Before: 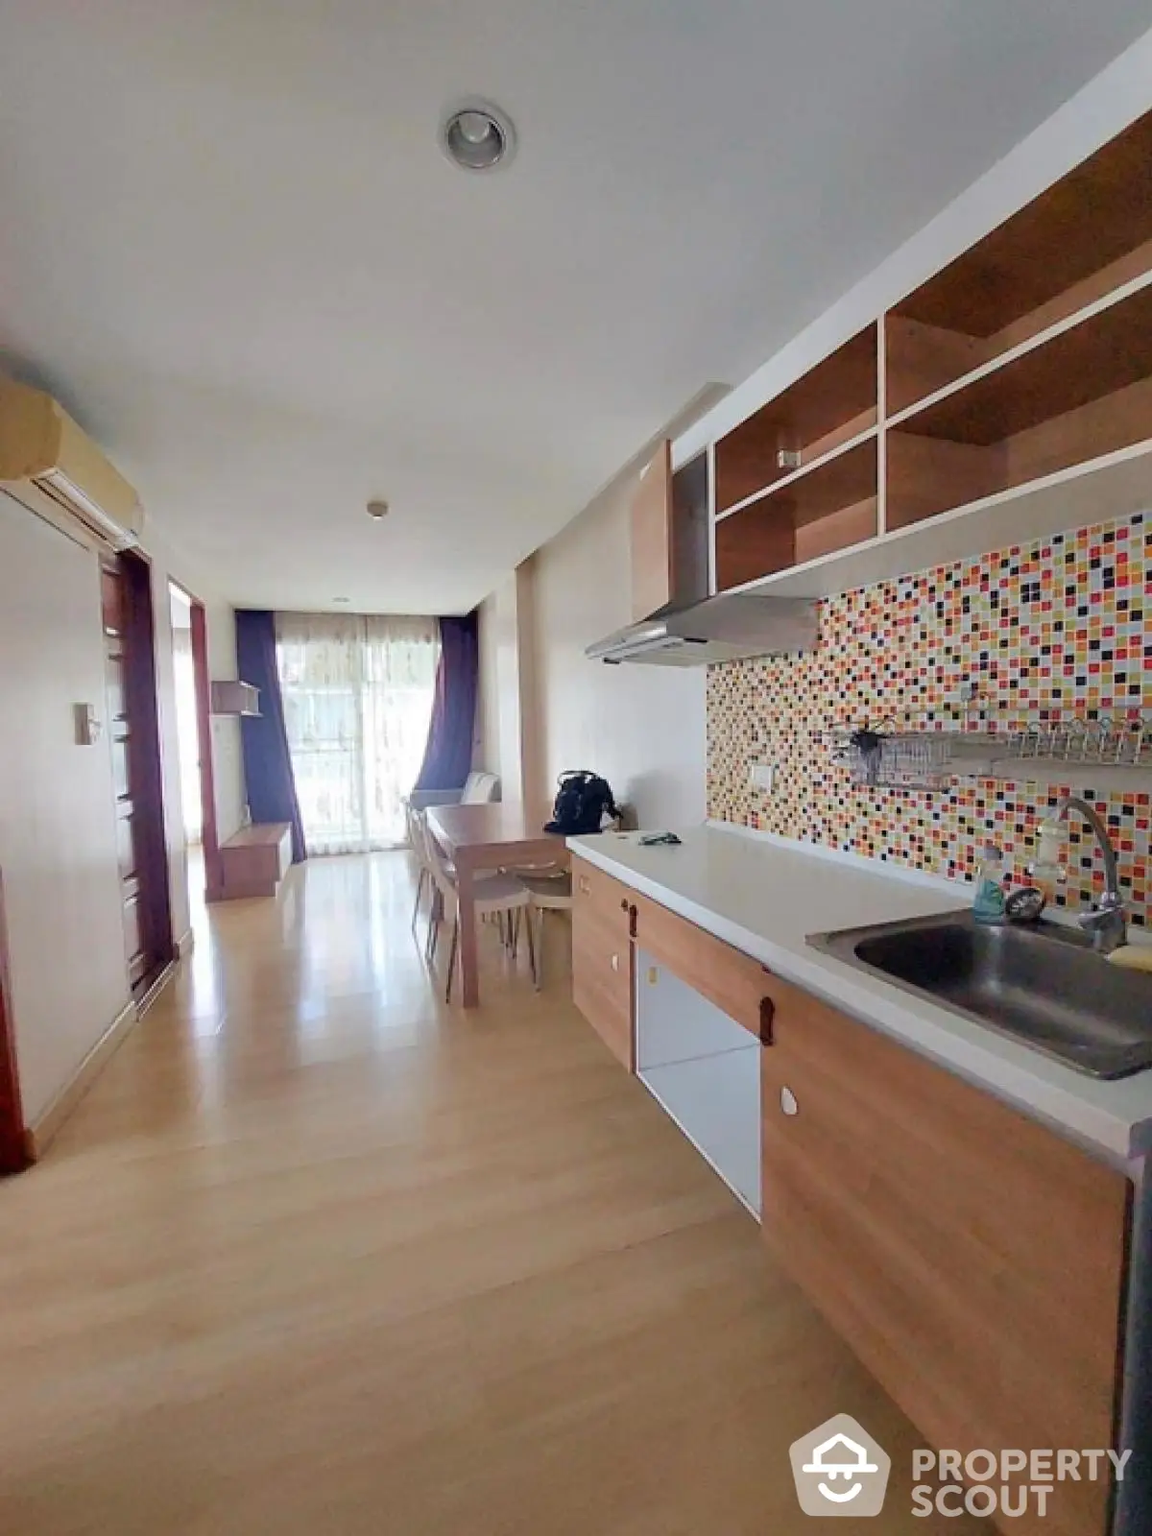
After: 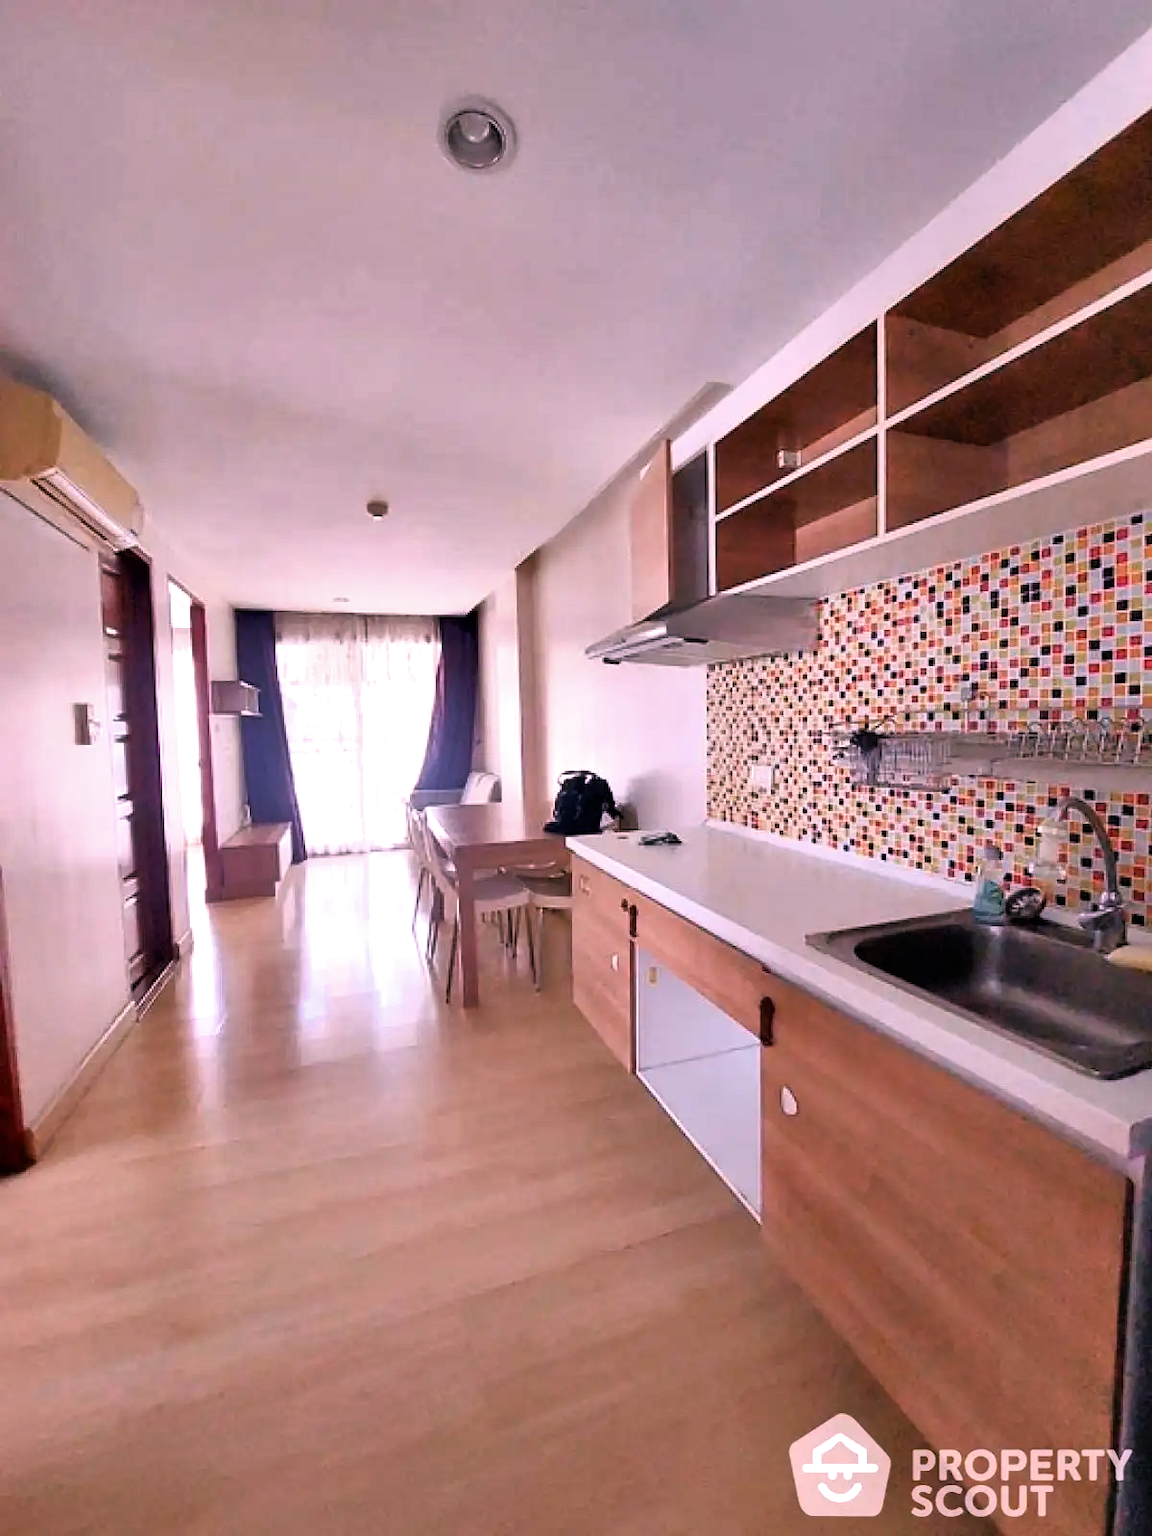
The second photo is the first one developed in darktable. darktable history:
filmic rgb: white relative exposure 2.2 EV, hardness 6.97
white balance: red 1.188, blue 1.11
shadows and highlights: low approximation 0.01, soften with gaussian
